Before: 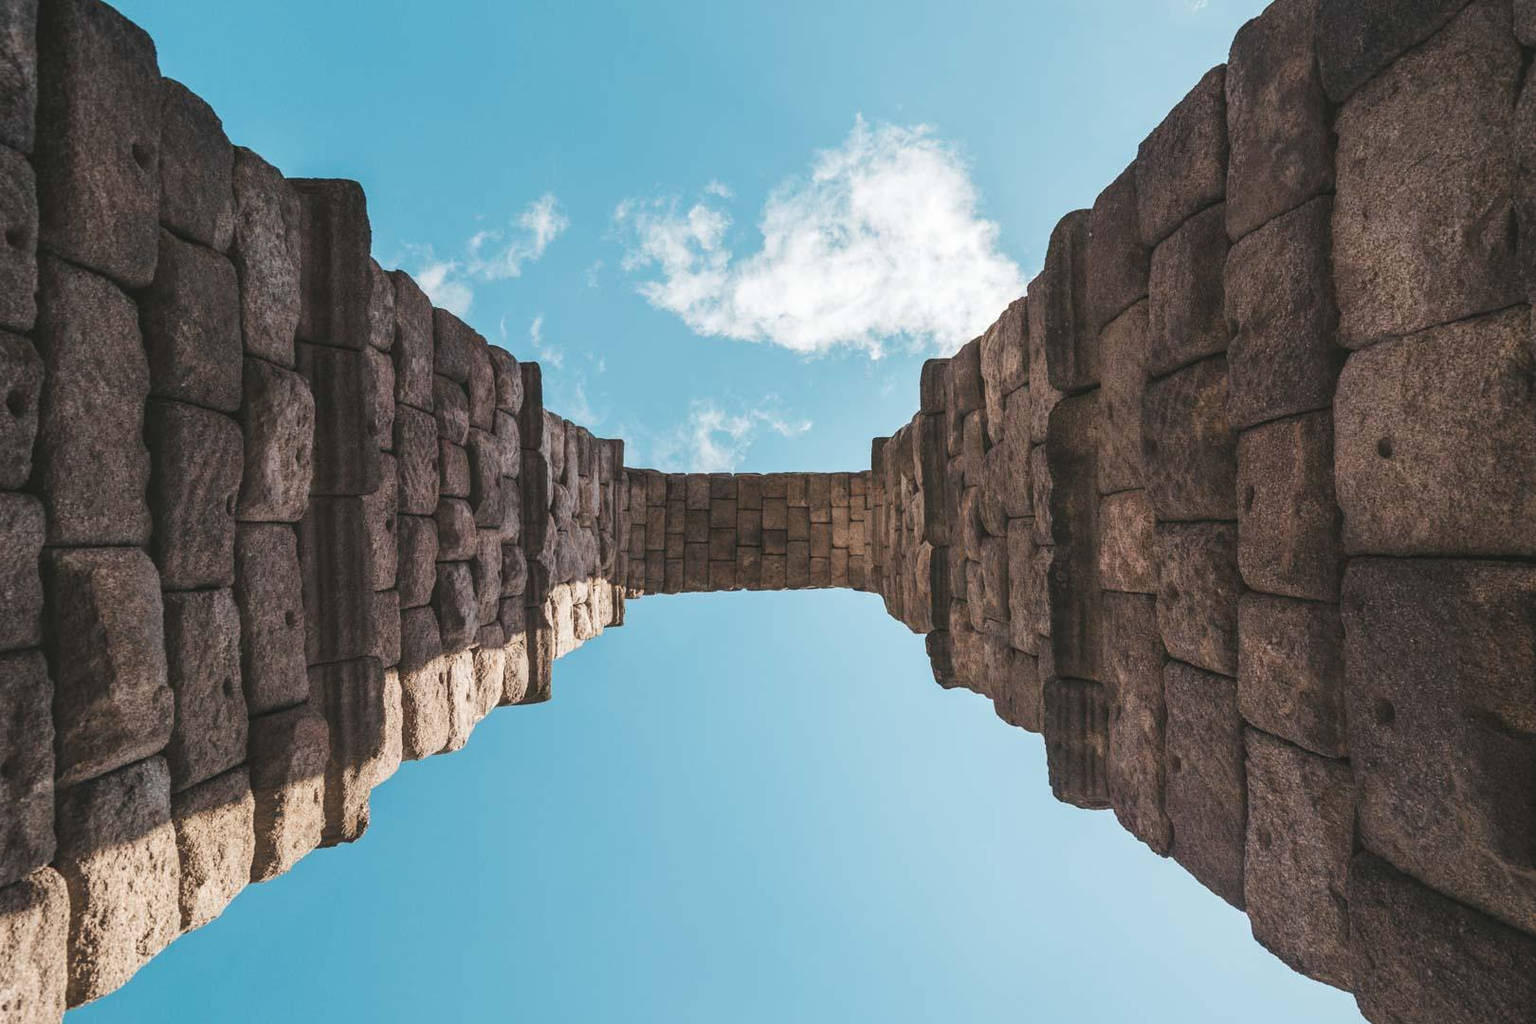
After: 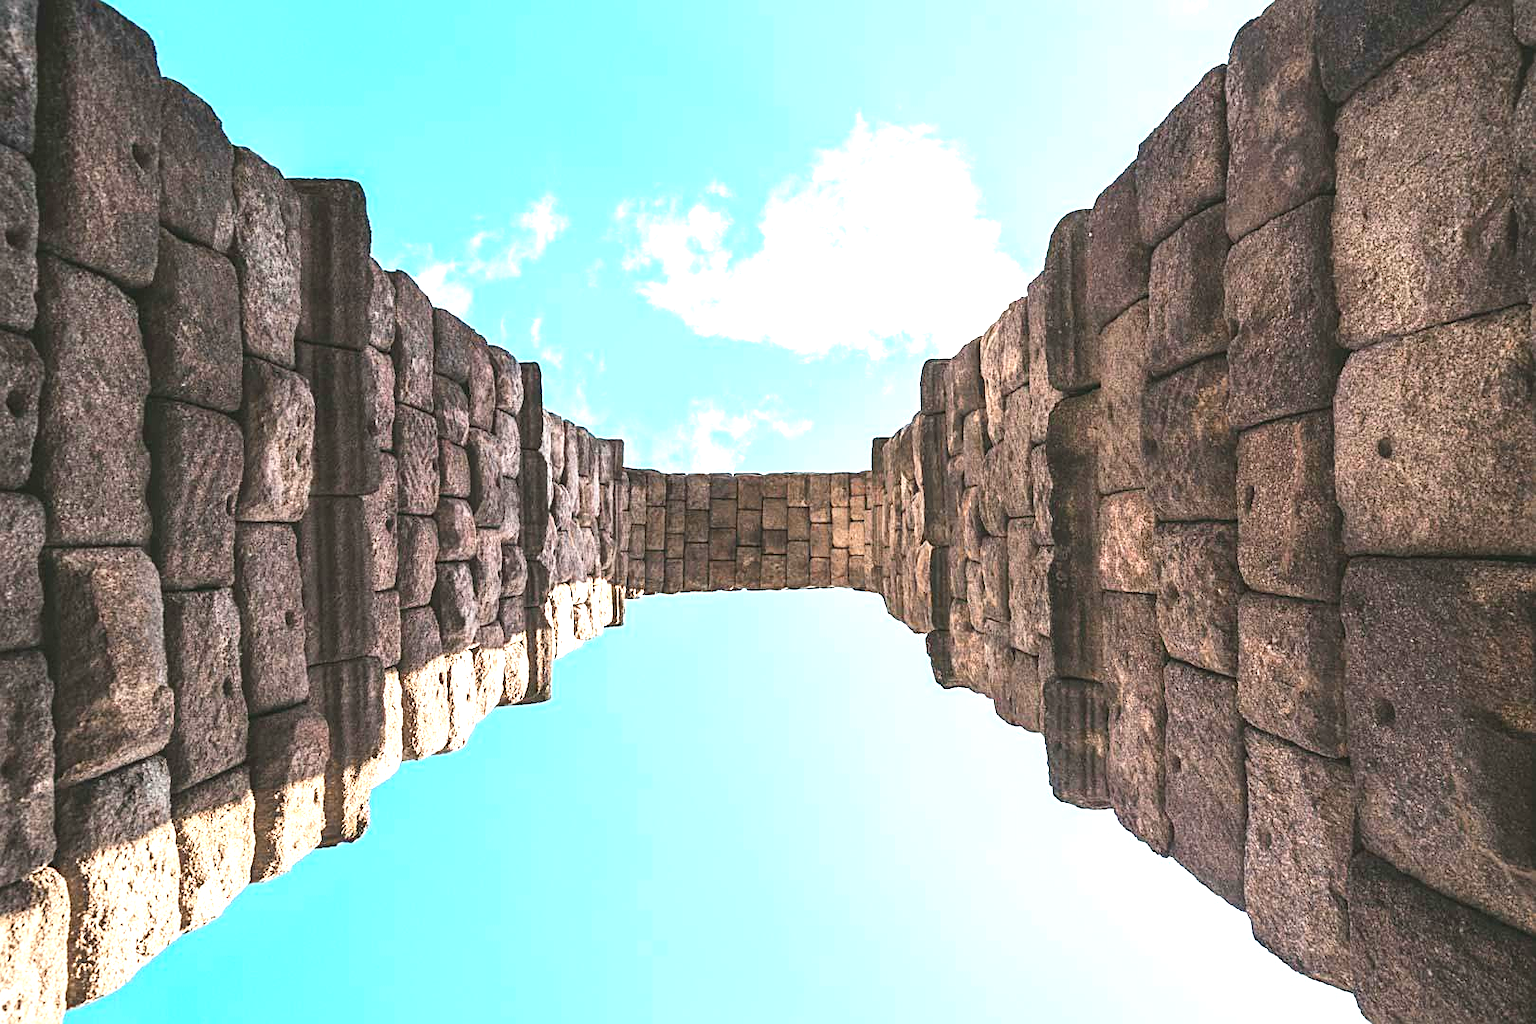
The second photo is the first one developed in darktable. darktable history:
exposure: black level correction 0.001, exposure 1.315 EV, compensate exposure bias true, compensate highlight preservation false
sharpen: on, module defaults
contrast brightness saturation: contrast 0.147, brightness -0.012, saturation 0.099
